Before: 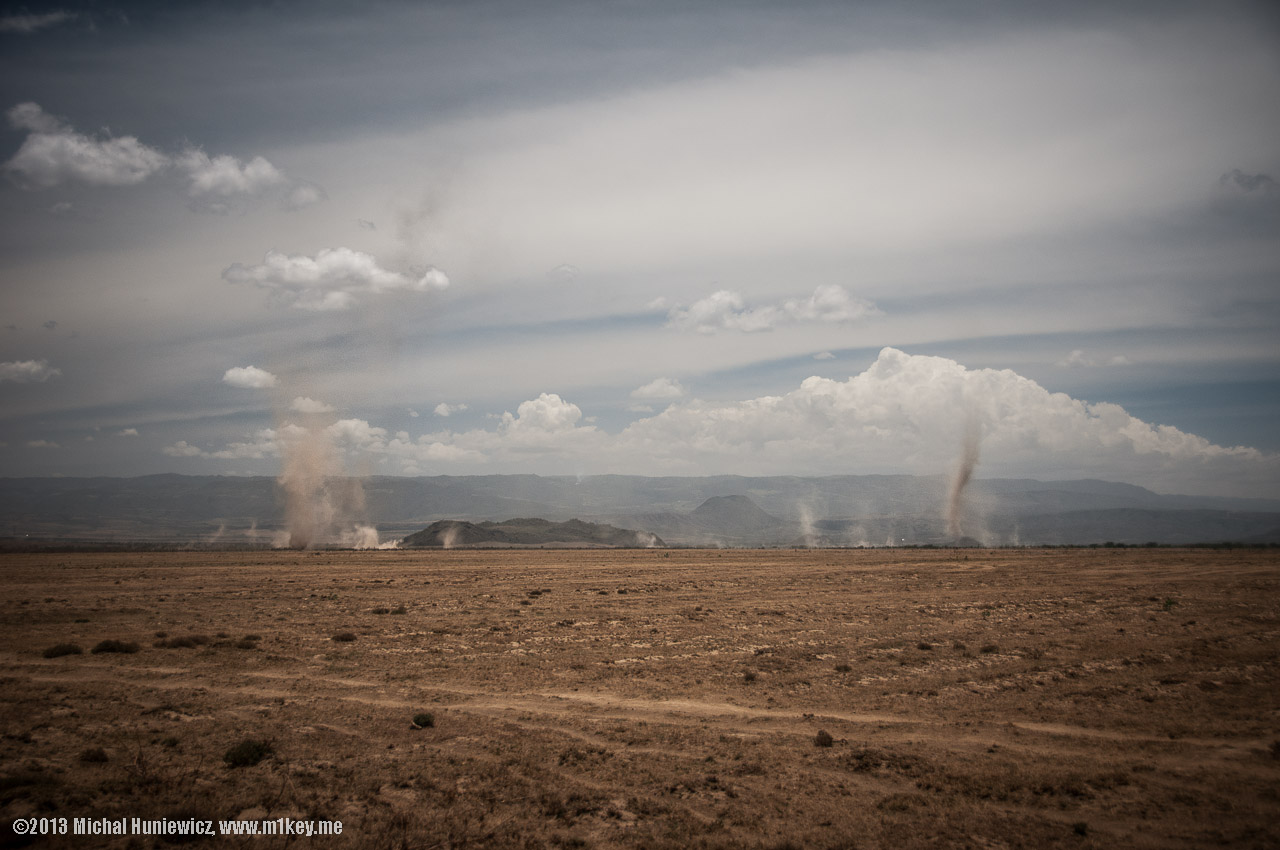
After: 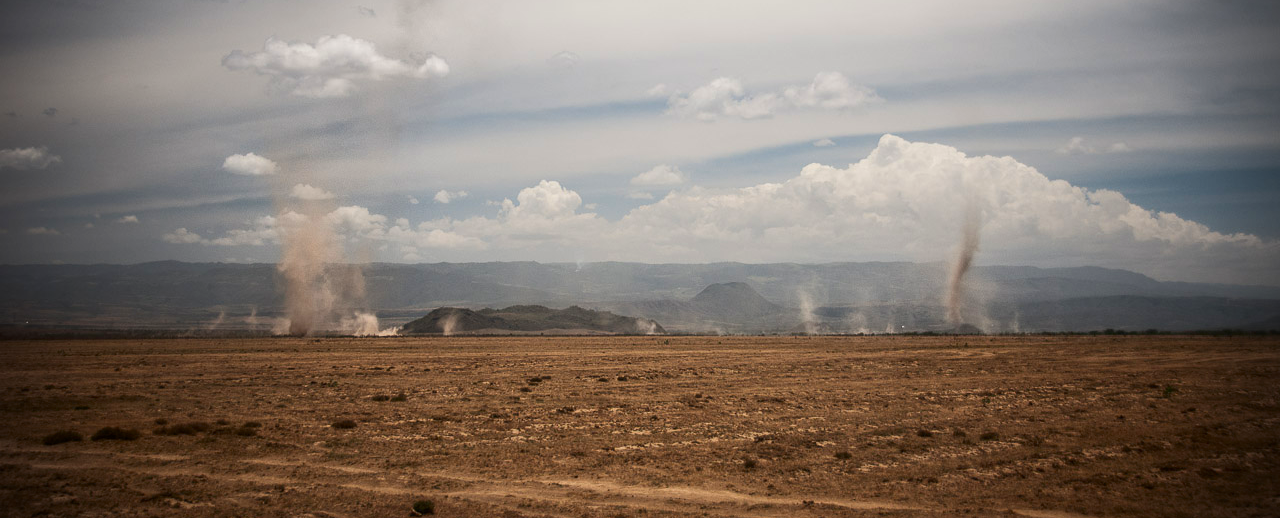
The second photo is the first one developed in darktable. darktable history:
contrast brightness saturation: contrast 0.166, saturation 0.322
crop and rotate: top 25.091%, bottom 13.954%
vignetting: fall-off start 88.34%, fall-off radius 44.03%, width/height ratio 1.169
